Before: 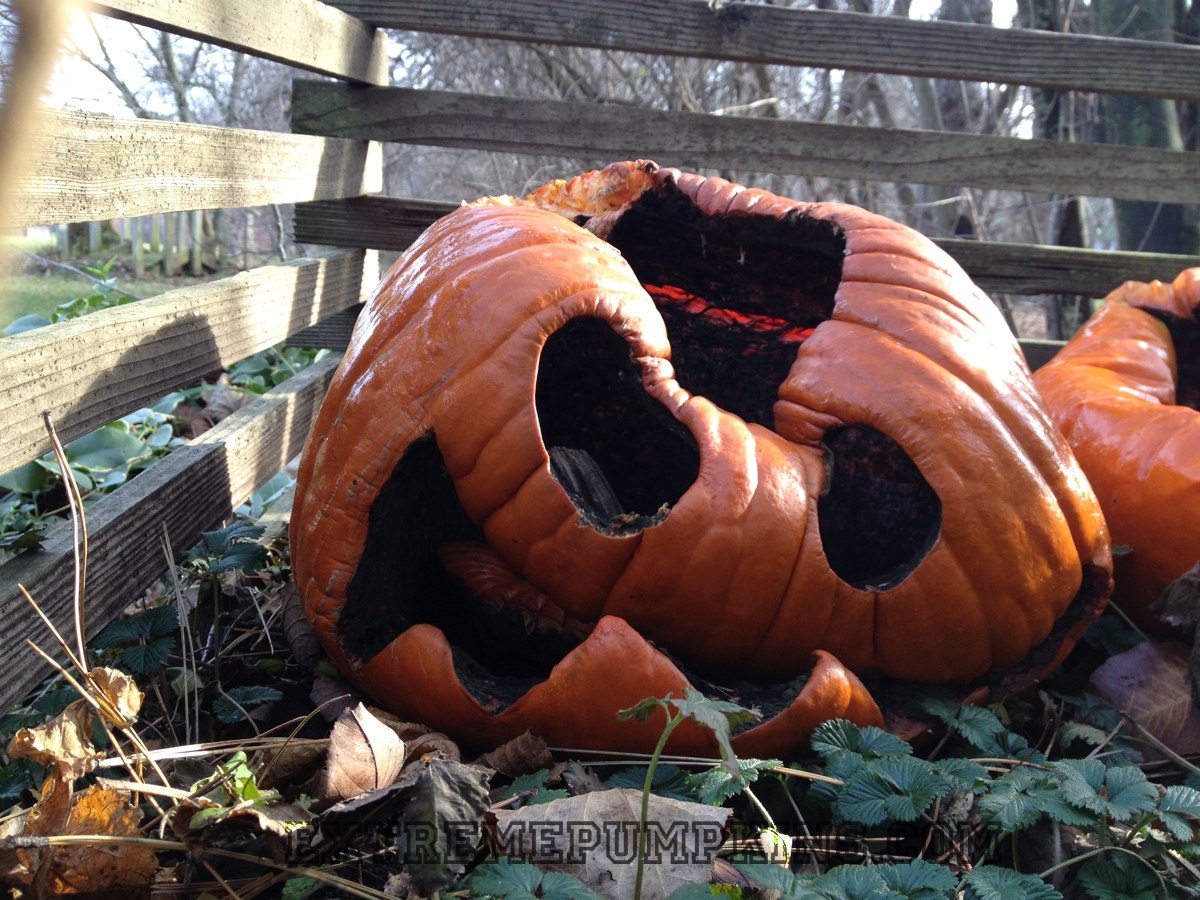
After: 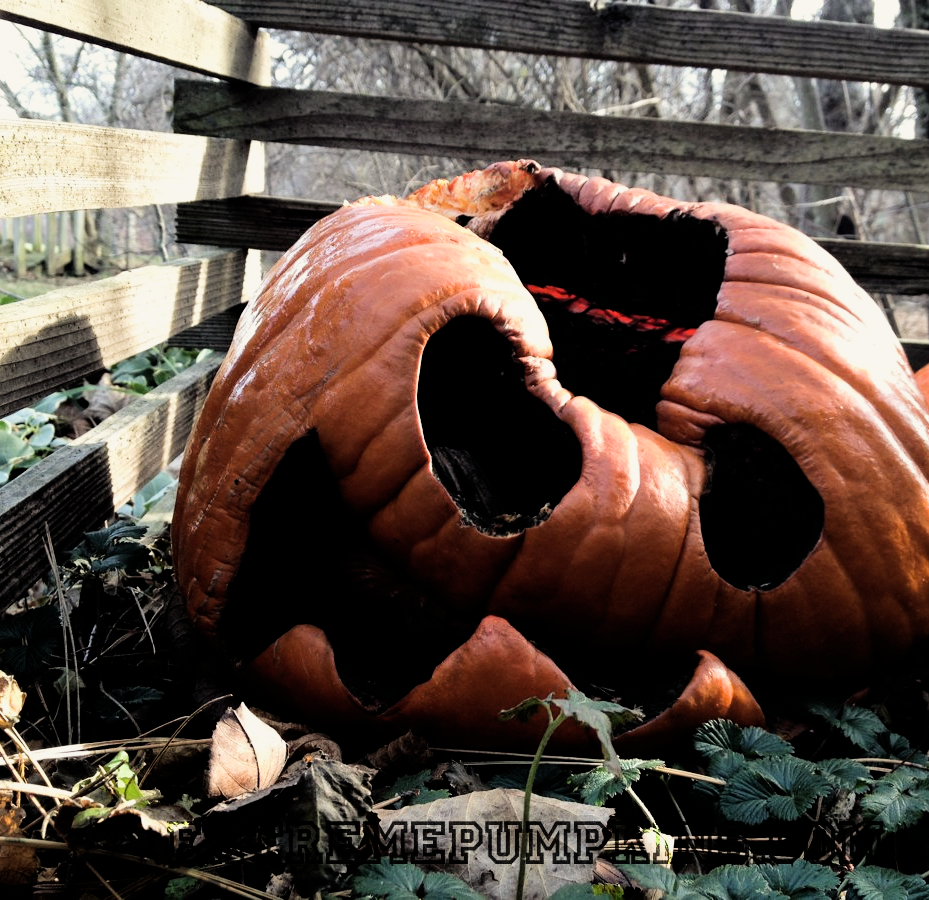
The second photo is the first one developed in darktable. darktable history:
filmic rgb: black relative exposure -5 EV, white relative exposure 3.5 EV, hardness 3.19, contrast 1.3, highlights saturation mix -50%
crop: left 9.88%, right 12.664%
tone equalizer: -8 EV -0.417 EV, -7 EV -0.389 EV, -6 EV -0.333 EV, -5 EV -0.222 EV, -3 EV 0.222 EV, -2 EV 0.333 EV, -1 EV 0.389 EV, +0 EV 0.417 EV, edges refinement/feathering 500, mask exposure compensation -1.57 EV, preserve details no
white balance: red 1.029, blue 0.92
